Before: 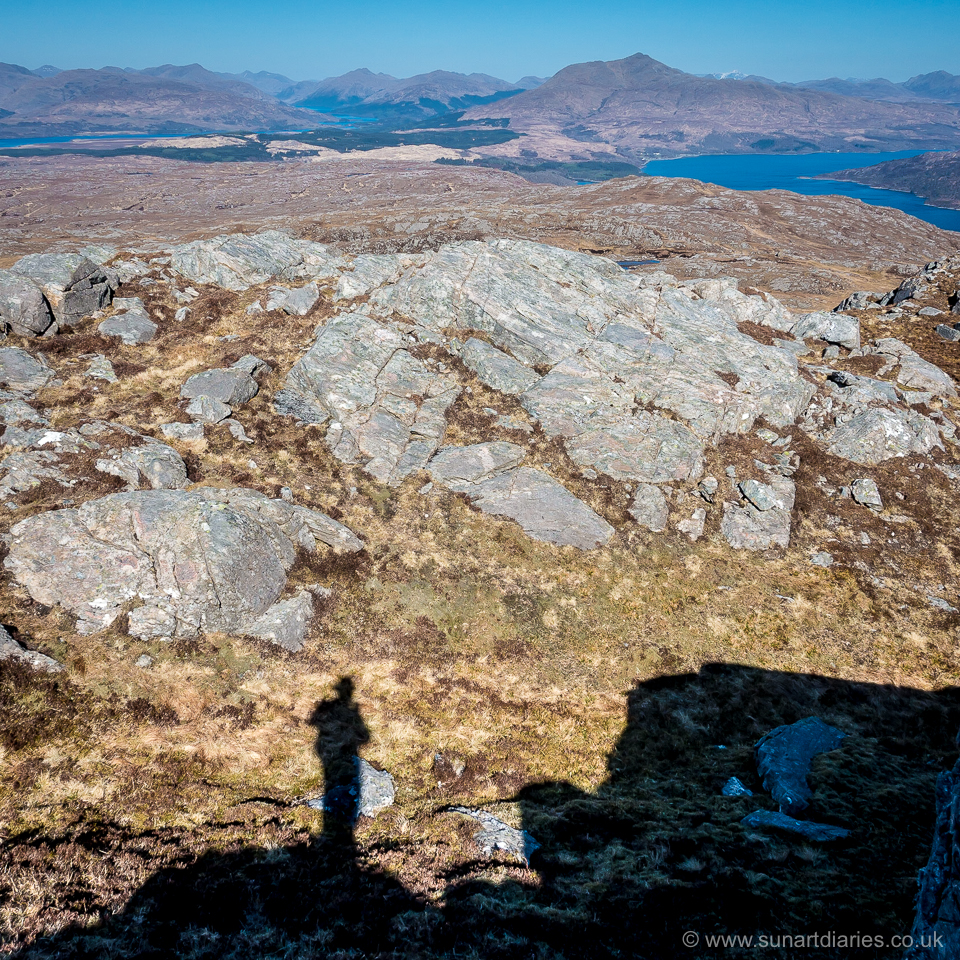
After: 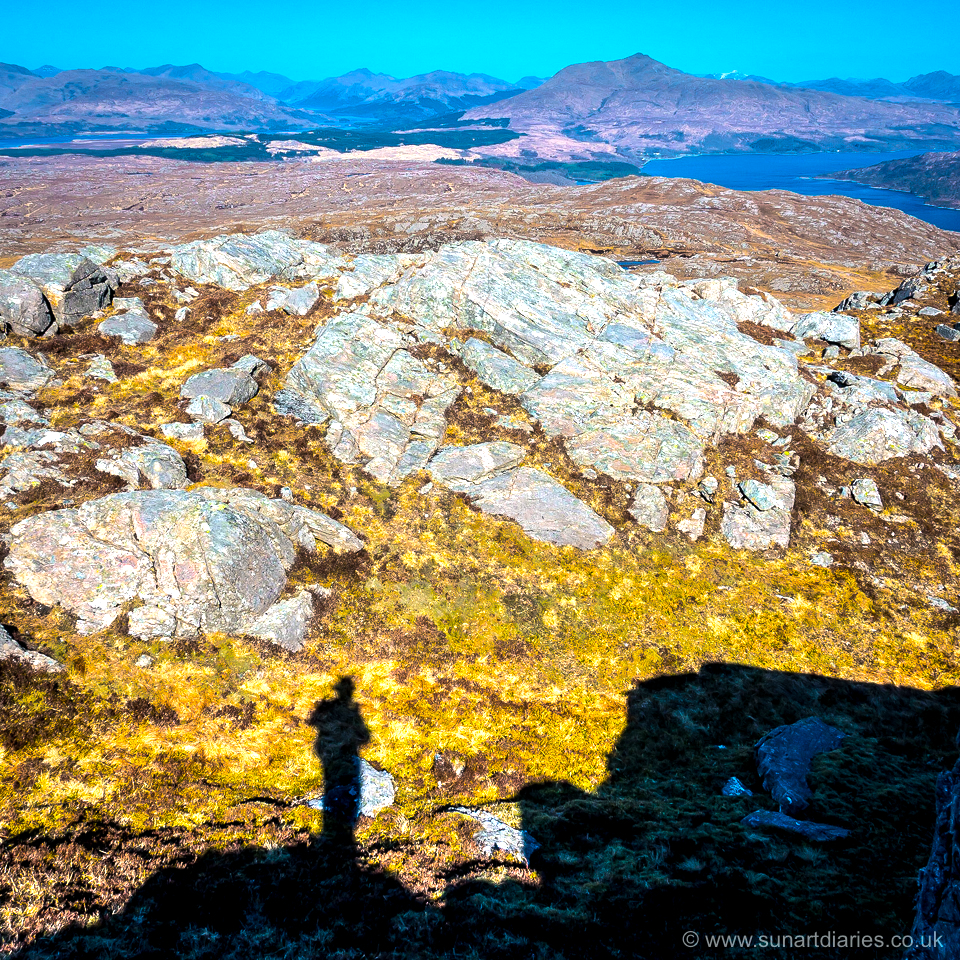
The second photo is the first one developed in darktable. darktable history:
color balance rgb: power › chroma 0.491%, power › hue 215.11°, linear chroma grading › shadows -39.806%, linear chroma grading › highlights 40.113%, linear chroma grading › global chroma 44.914%, linear chroma grading › mid-tones -29.817%, perceptual saturation grading › global saturation 25.636%, perceptual brilliance grading › global brilliance -4.565%, perceptual brilliance grading › highlights 24.817%, perceptual brilliance grading › mid-tones 6.95%, perceptual brilliance grading › shadows -5.042%
